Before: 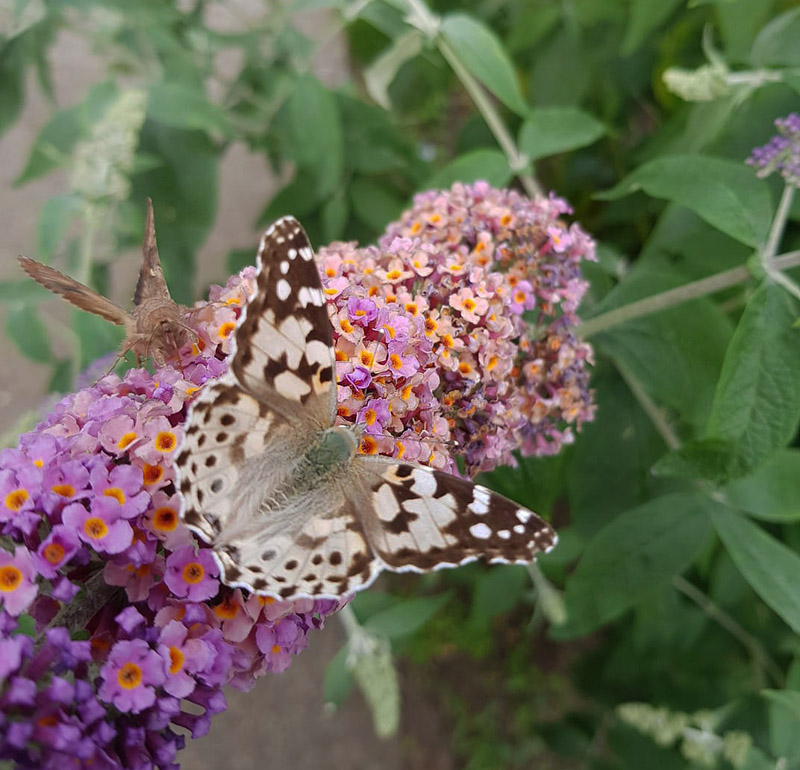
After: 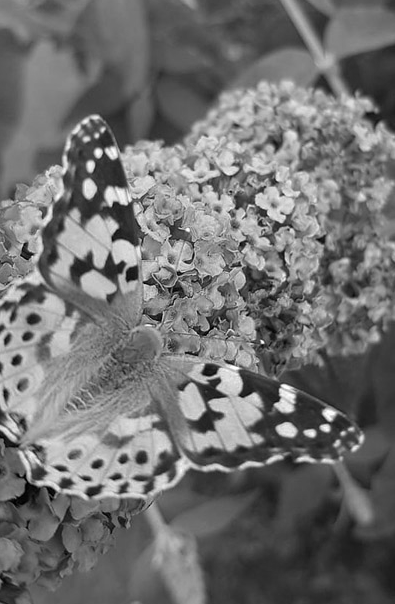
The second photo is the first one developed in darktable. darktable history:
monochrome: on, module defaults
crop and rotate: angle 0.02°, left 24.353%, top 13.219%, right 26.156%, bottom 8.224%
haze removal: strength 0.12, distance 0.25, compatibility mode true, adaptive false
white balance: red 0.974, blue 1.044
